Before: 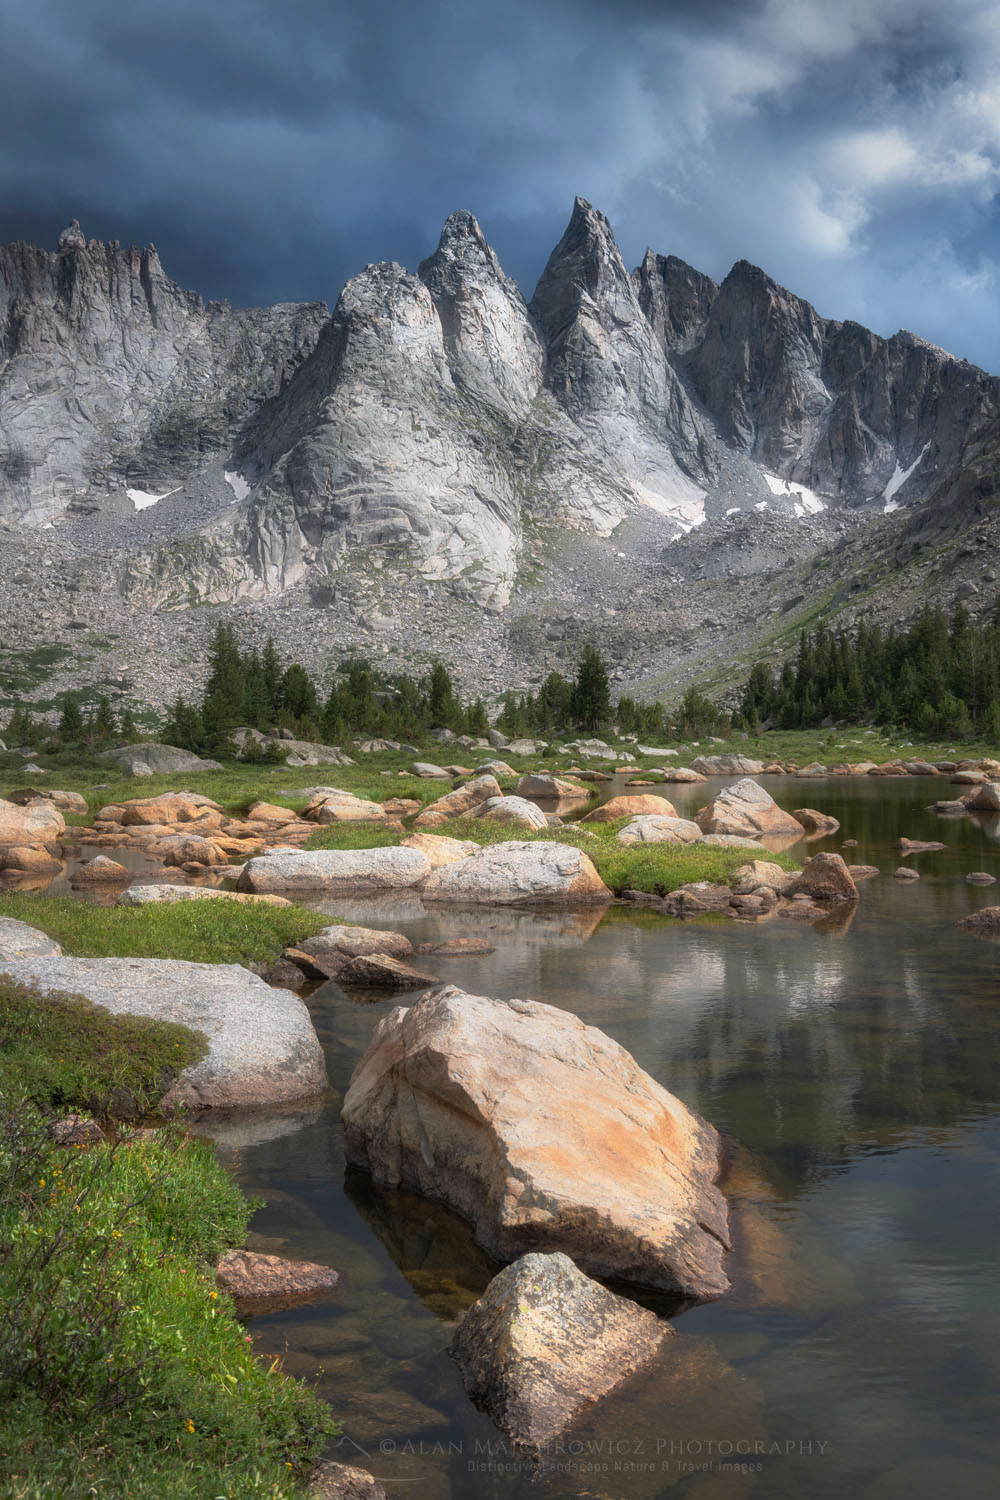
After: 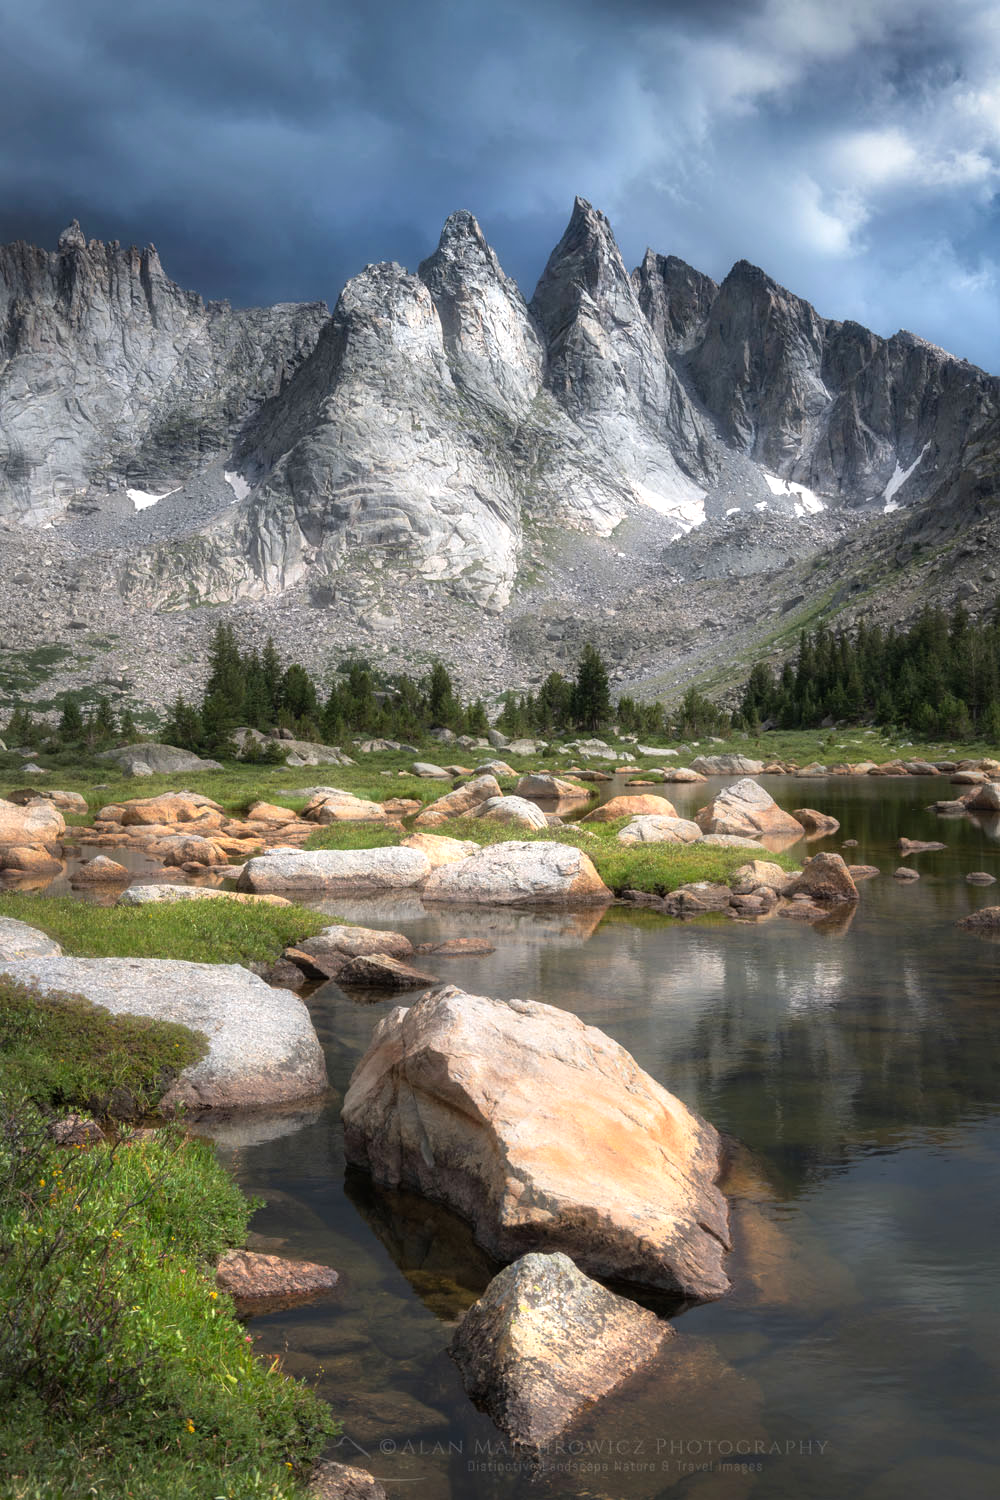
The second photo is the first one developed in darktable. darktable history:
tone equalizer: -8 EV -0.377 EV, -7 EV -0.407 EV, -6 EV -0.308 EV, -5 EV -0.196 EV, -3 EV 0.248 EV, -2 EV 0.343 EV, -1 EV 0.414 EV, +0 EV 0.395 EV, luminance estimator HSV value / RGB max
